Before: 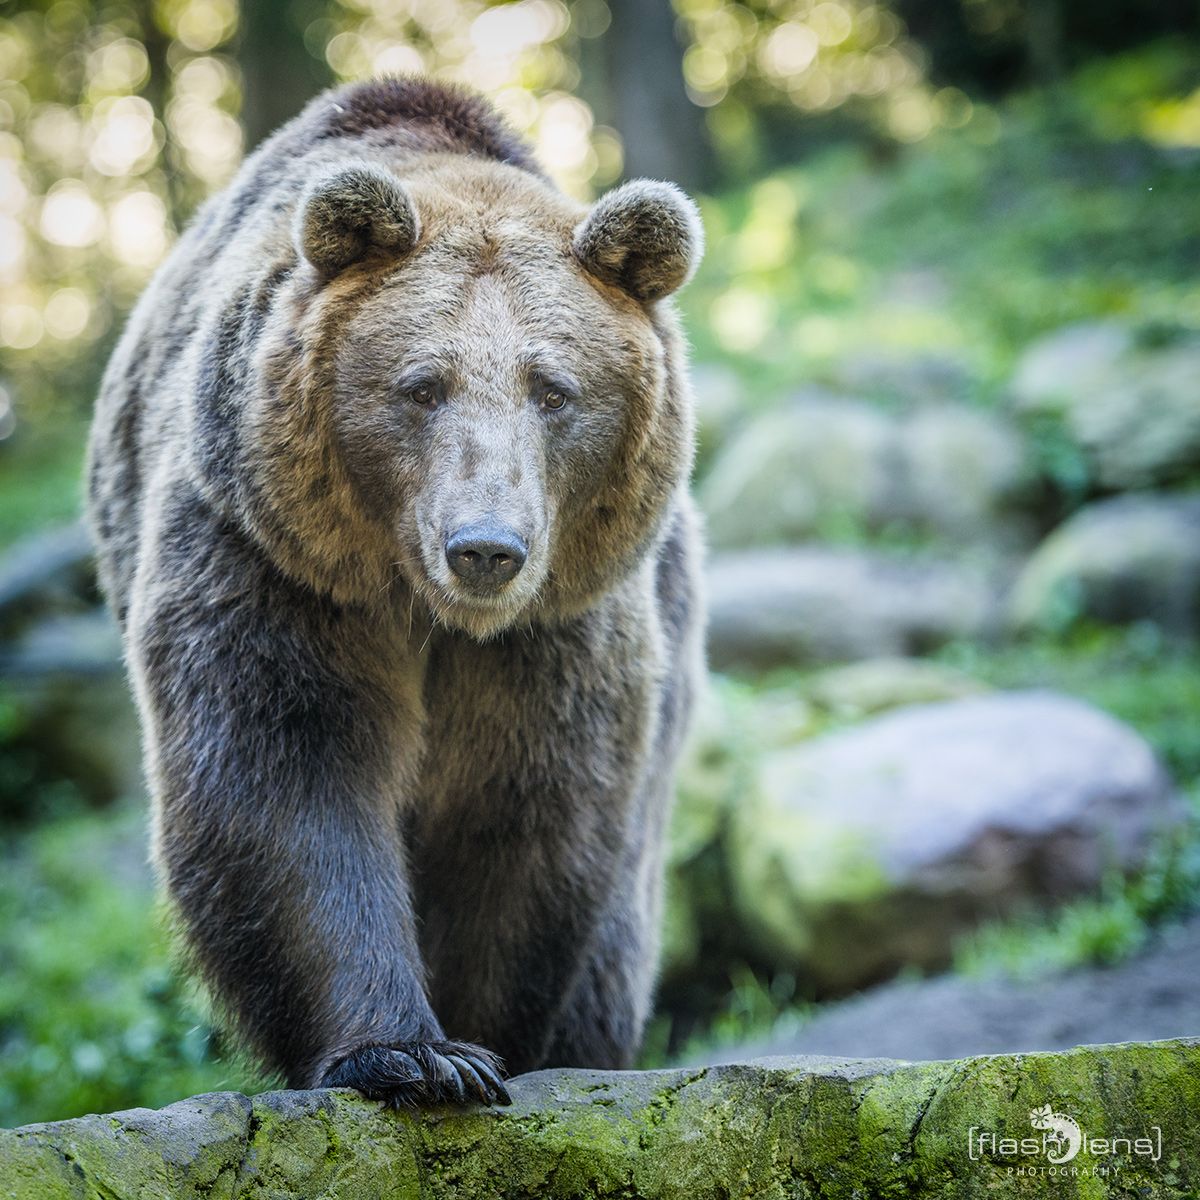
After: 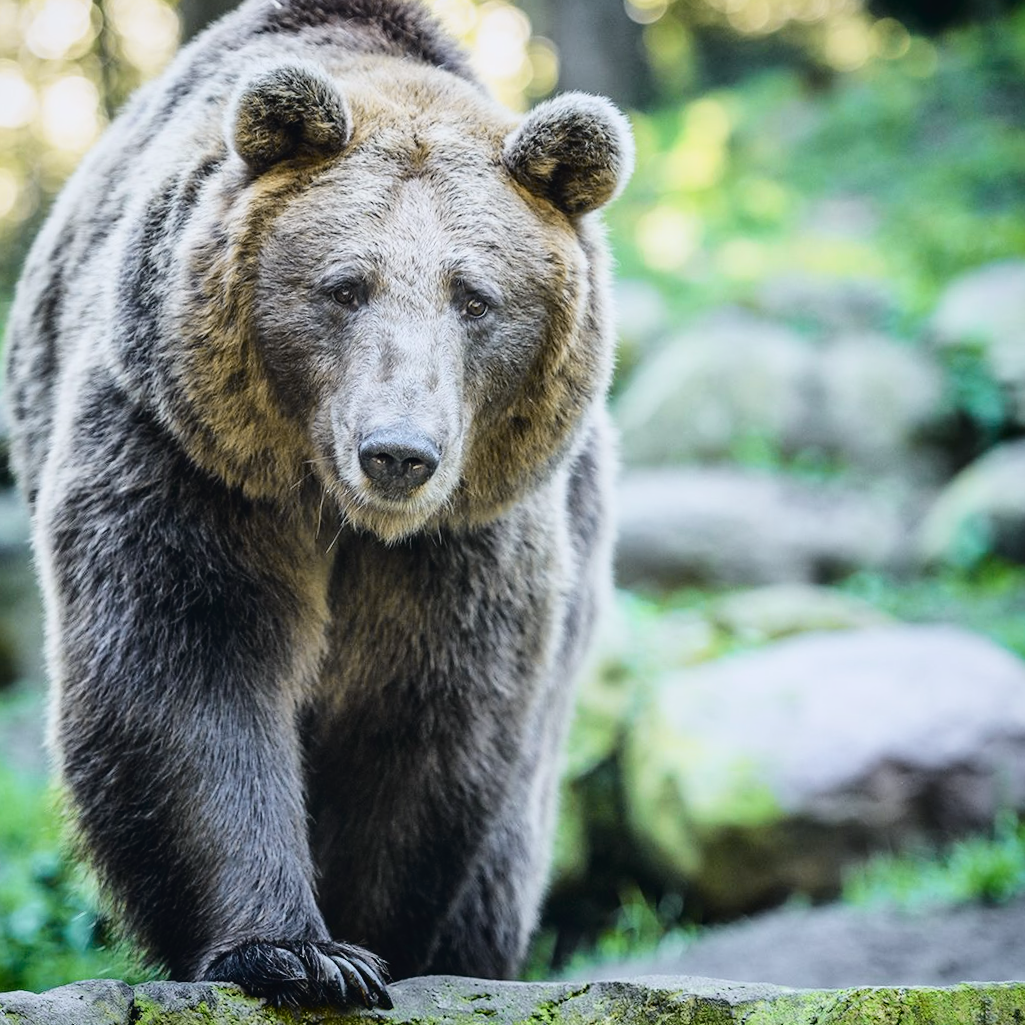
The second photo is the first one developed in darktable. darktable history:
crop and rotate: angle -3.27°, left 5.211%, top 5.211%, right 4.607%, bottom 4.607%
tone curve: curves: ch0 [(0, 0.023) (0.104, 0.058) (0.21, 0.162) (0.469, 0.524) (0.579, 0.65) (0.725, 0.8) (0.858, 0.903) (1, 0.974)]; ch1 [(0, 0) (0.414, 0.395) (0.447, 0.447) (0.502, 0.501) (0.521, 0.512) (0.57, 0.563) (0.618, 0.61) (0.654, 0.642) (1, 1)]; ch2 [(0, 0) (0.356, 0.408) (0.437, 0.453) (0.492, 0.485) (0.524, 0.508) (0.566, 0.567) (0.595, 0.604) (1, 1)], color space Lab, independent channels, preserve colors none
shadows and highlights: shadows 37.27, highlights -28.18, soften with gaussian
